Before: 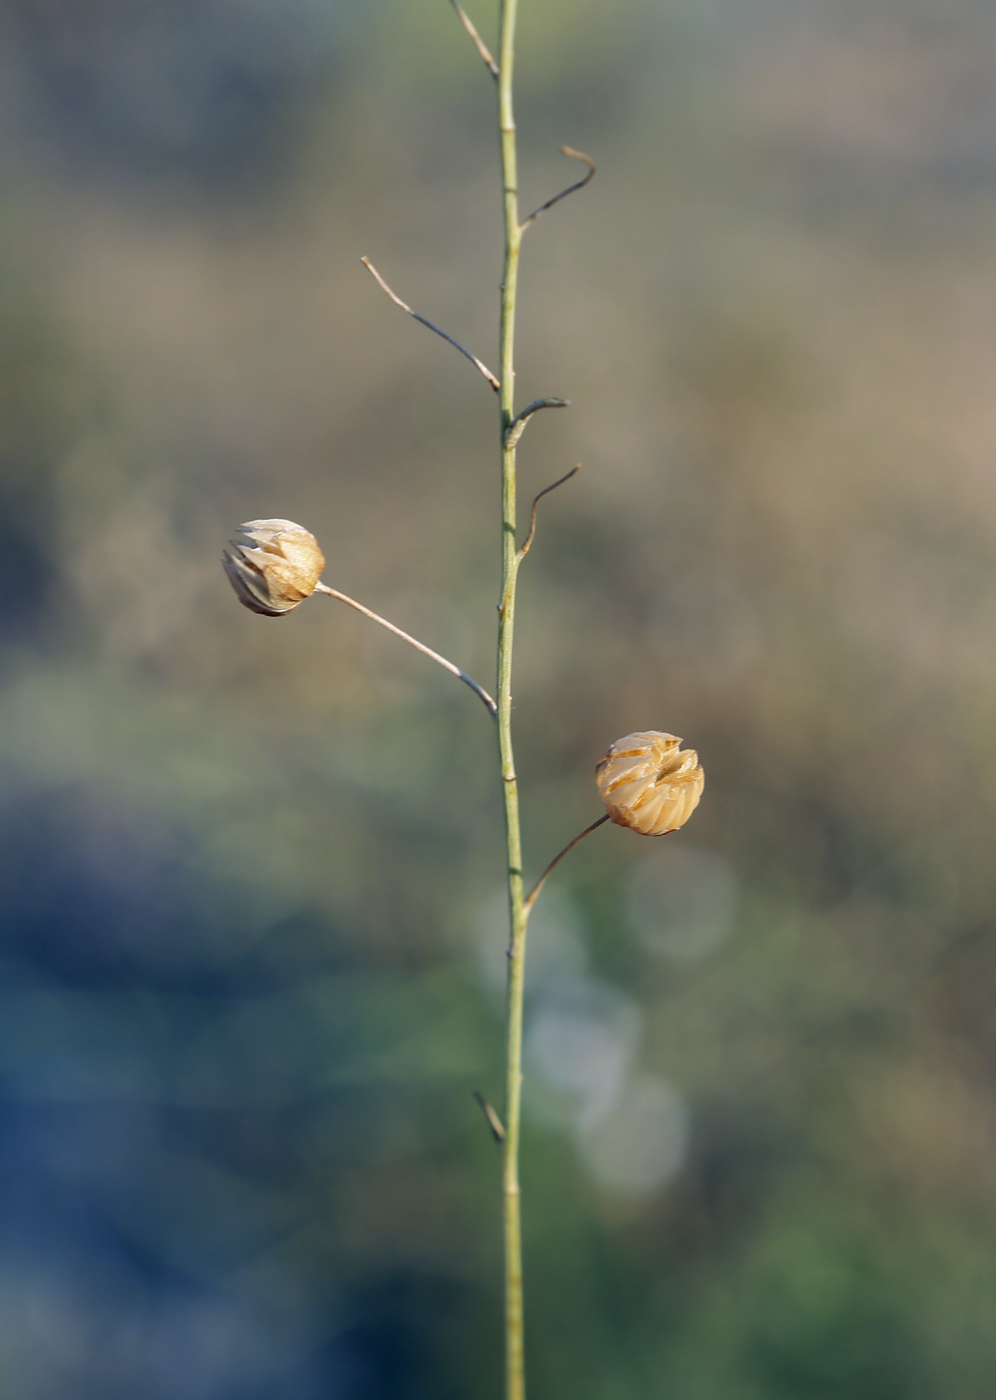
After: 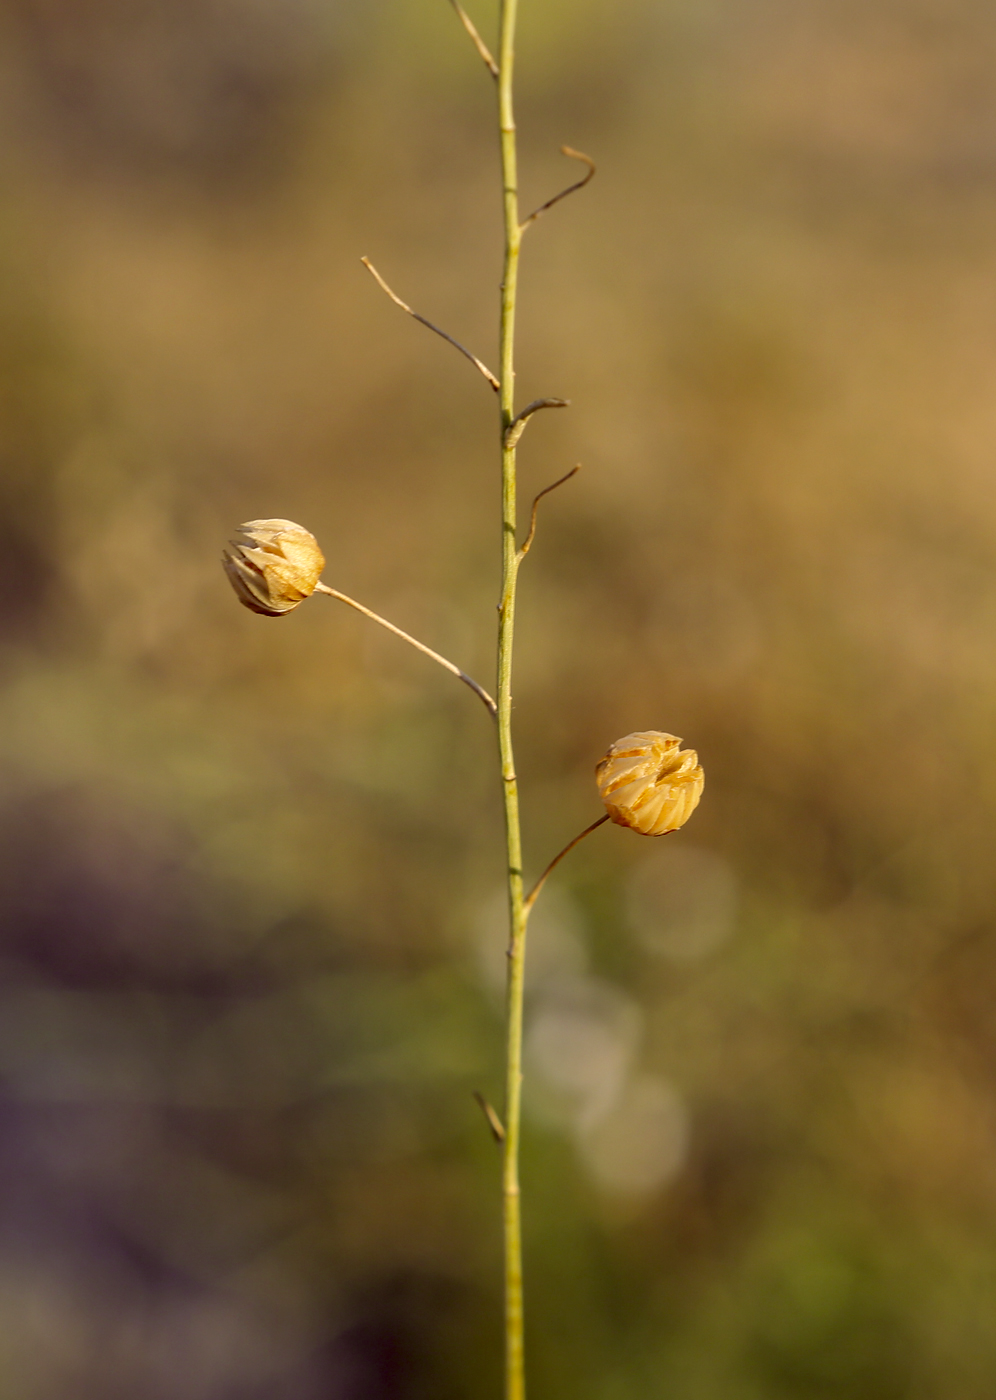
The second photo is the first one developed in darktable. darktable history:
exposure: black level correction 0.007, compensate highlight preservation false
color correction: highlights a* 1.09, highlights b* 24.17, shadows a* 15.95, shadows b* 25.05
